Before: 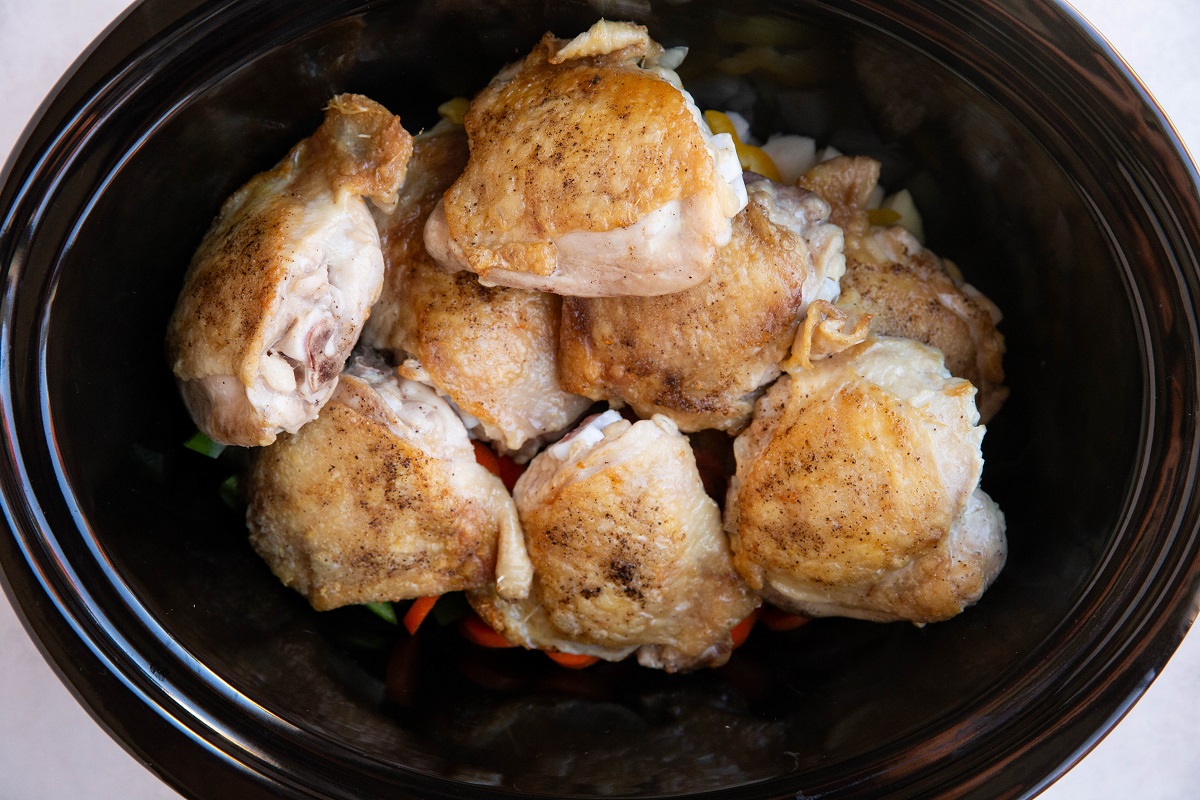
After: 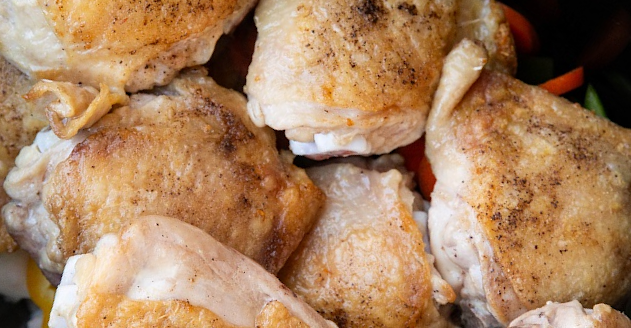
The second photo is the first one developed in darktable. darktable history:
crop and rotate: angle 148.23°, left 9.187%, top 15.665%, right 4.461%, bottom 17.065%
